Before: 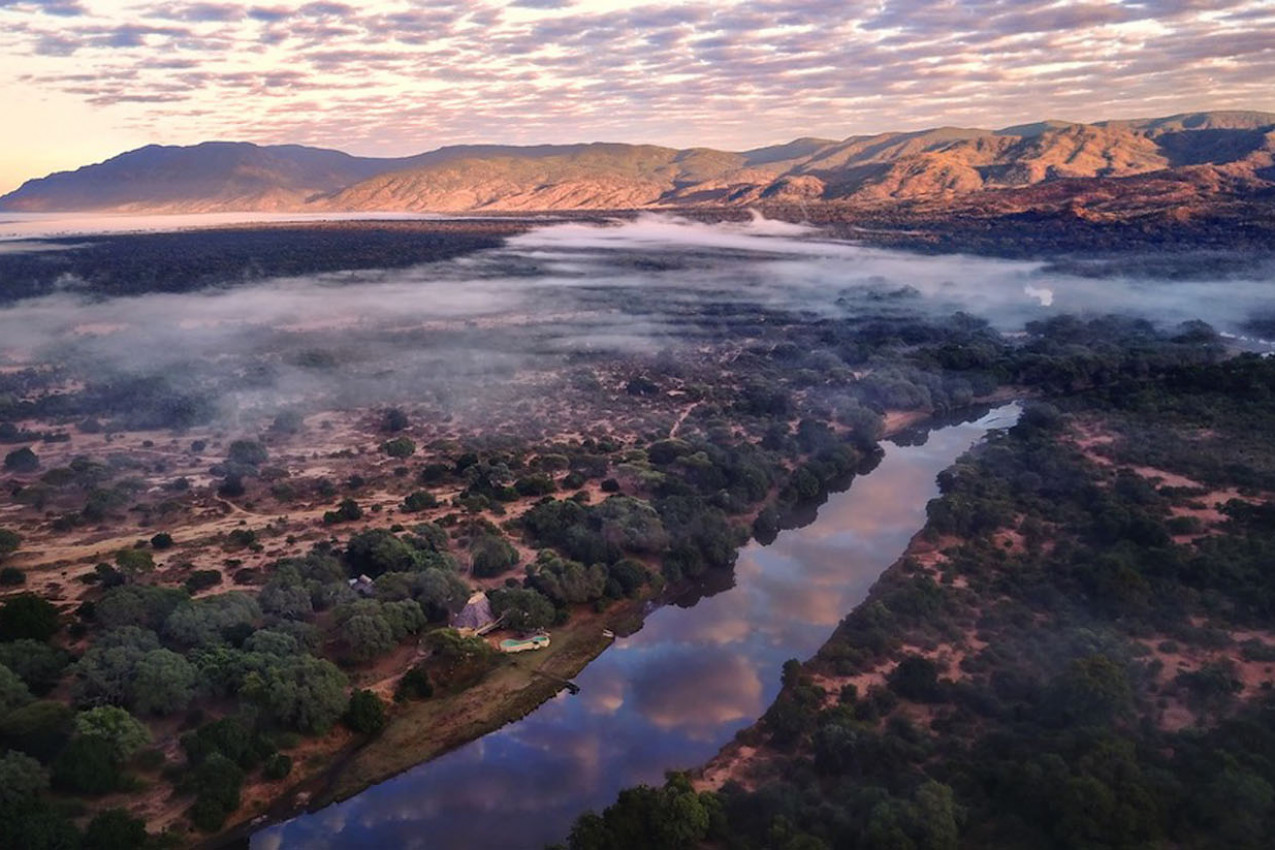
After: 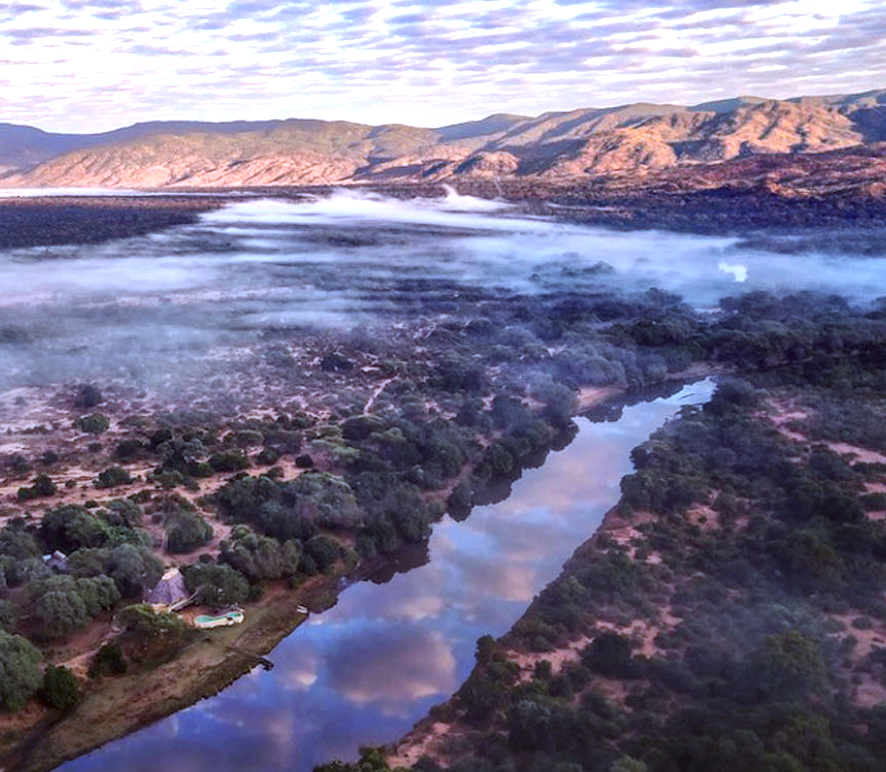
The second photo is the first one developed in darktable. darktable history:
crop and rotate: left 24.034%, top 2.838%, right 6.406%, bottom 6.299%
local contrast: on, module defaults
exposure: black level correction 0, exposure 0.6 EV, compensate exposure bias true, compensate highlight preservation false
color correction: highlights a* -4.98, highlights b* -3.76, shadows a* 3.83, shadows b* 4.08
white balance: red 0.948, green 1.02, blue 1.176
